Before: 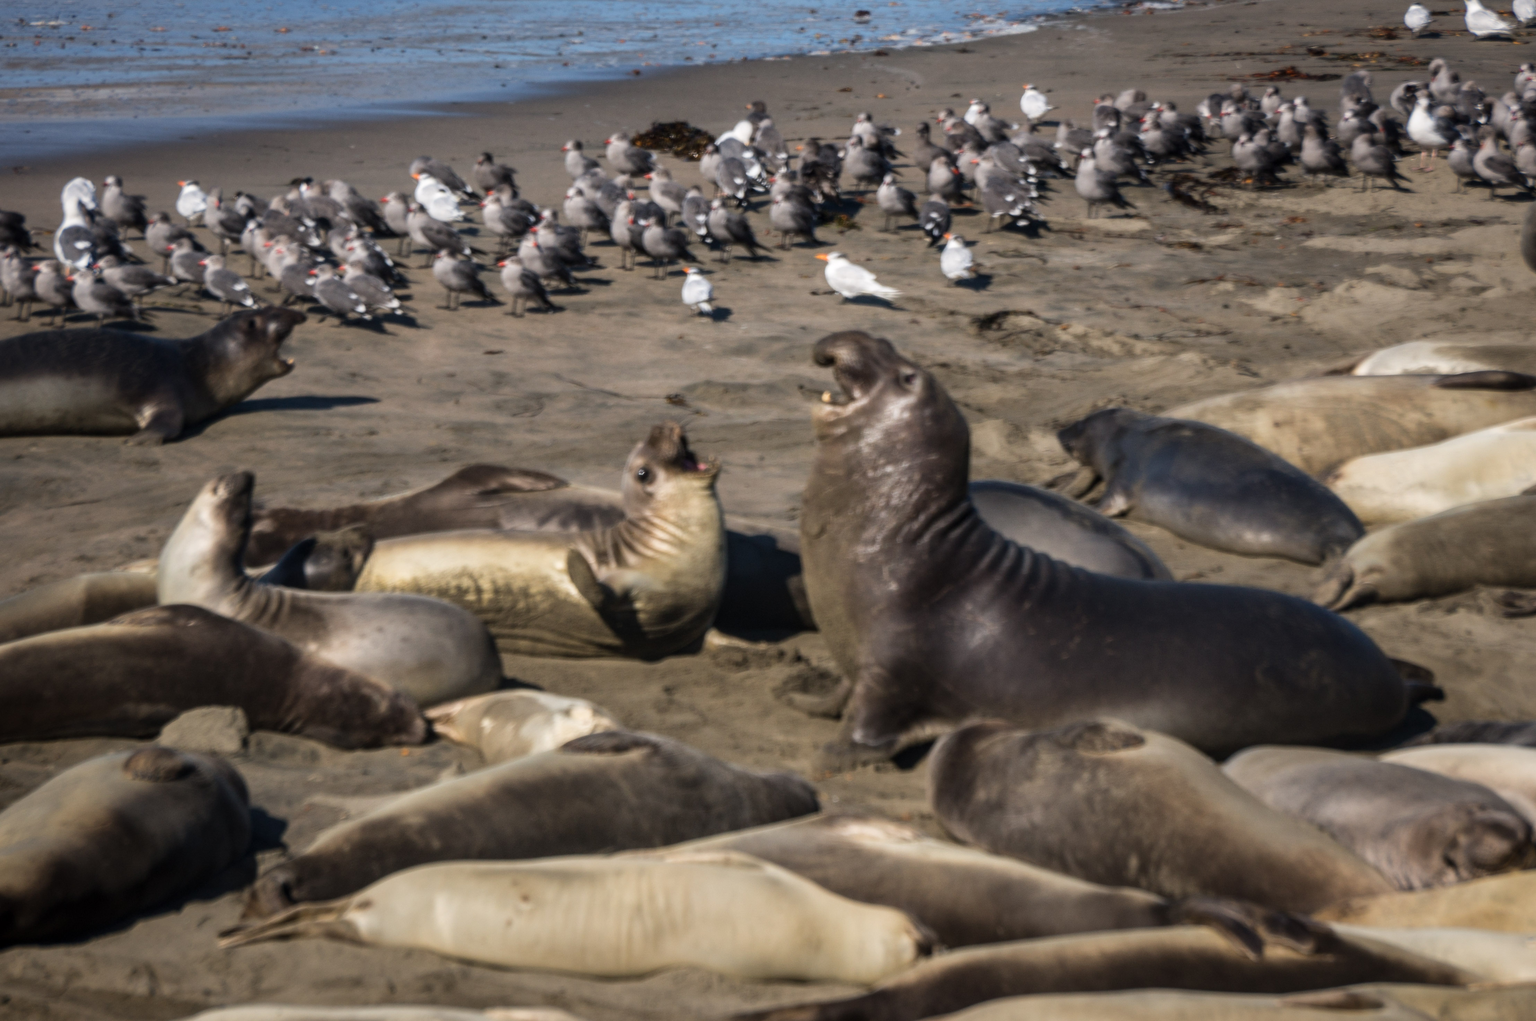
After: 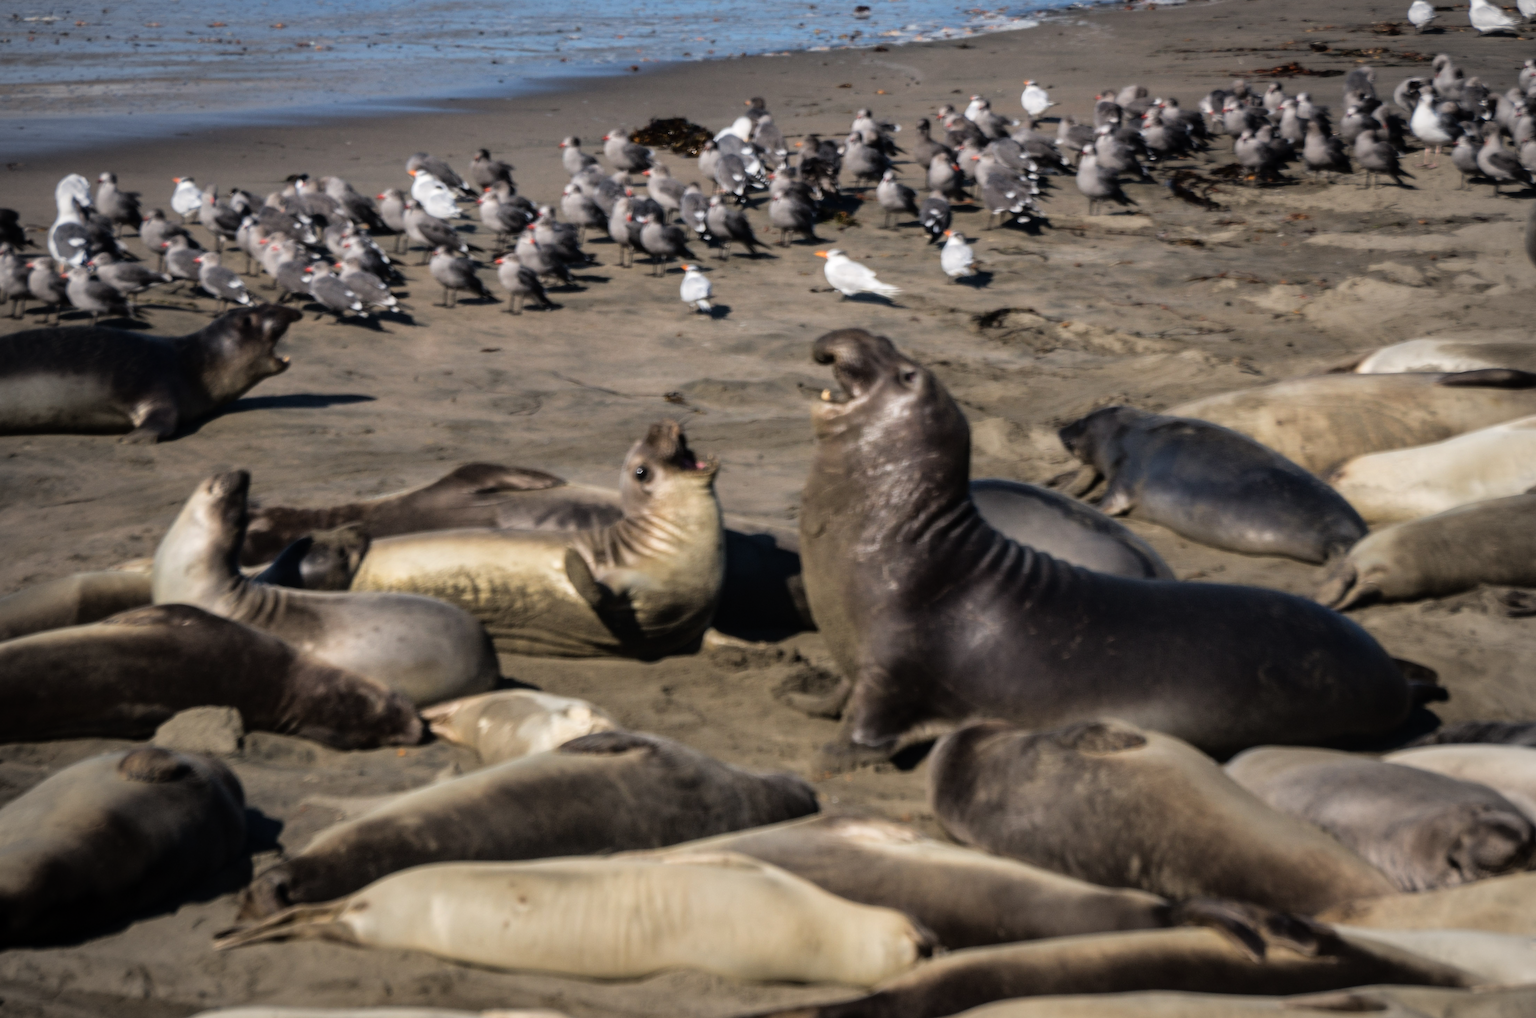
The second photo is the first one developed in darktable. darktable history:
vignetting: brightness -0.167
crop: left 0.434%, top 0.485%, right 0.244%, bottom 0.386%
rgb curve: curves: ch0 [(0, 0) (0.136, 0.078) (0.262, 0.245) (0.414, 0.42) (1, 1)], compensate middle gray true, preserve colors basic power
